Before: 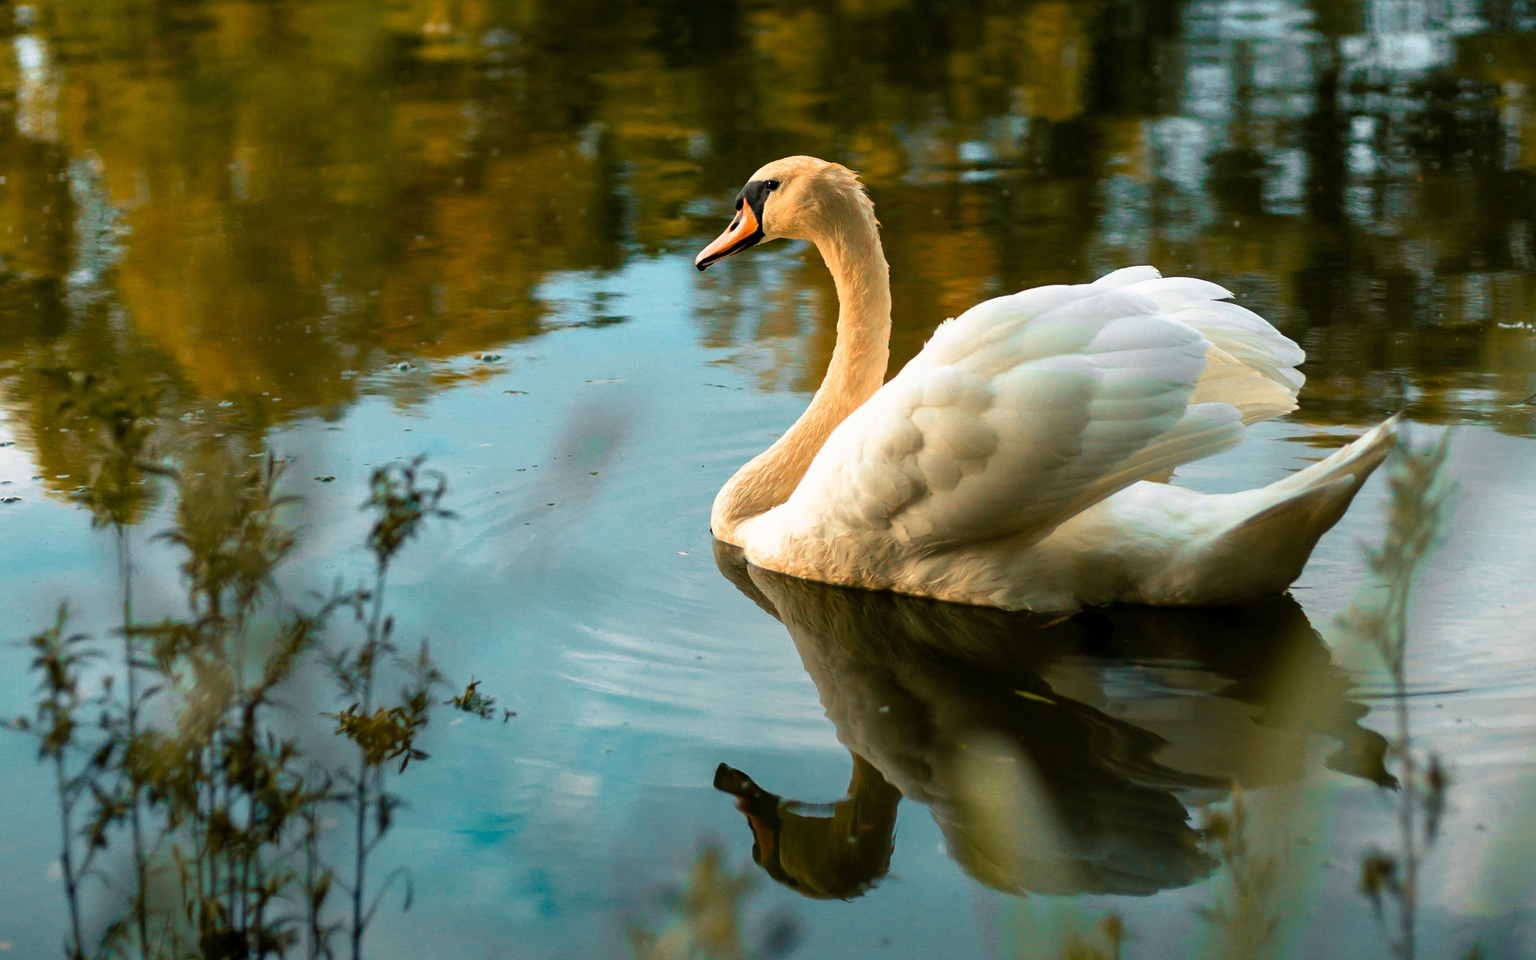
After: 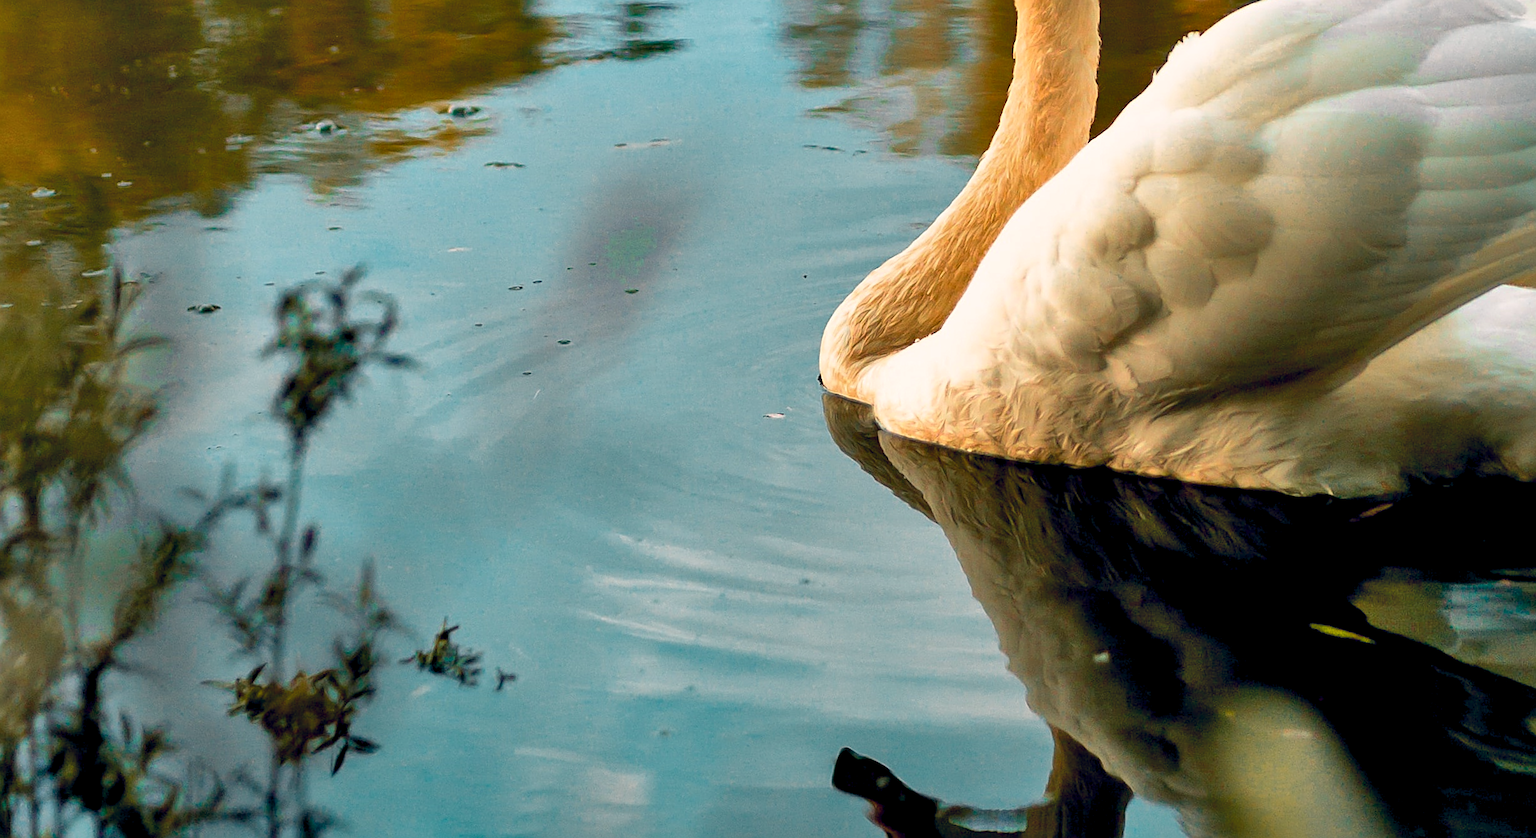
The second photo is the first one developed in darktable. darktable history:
sharpen: on, module defaults
crop: left 13.312%, top 31.28%, right 24.627%, bottom 15.582%
shadows and highlights: soften with gaussian
exposure: black level correction 0.012, compensate highlight preservation false
color balance rgb: shadows lift › hue 87.51°, highlights gain › chroma 1.62%, highlights gain › hue 55.1°, global offset › chroma 0.1%, global offset › hue 253.66°, linear chroma grading › global chroma 0.5%
rotate and perspective: rotation -1.17°, automatic cropping off
